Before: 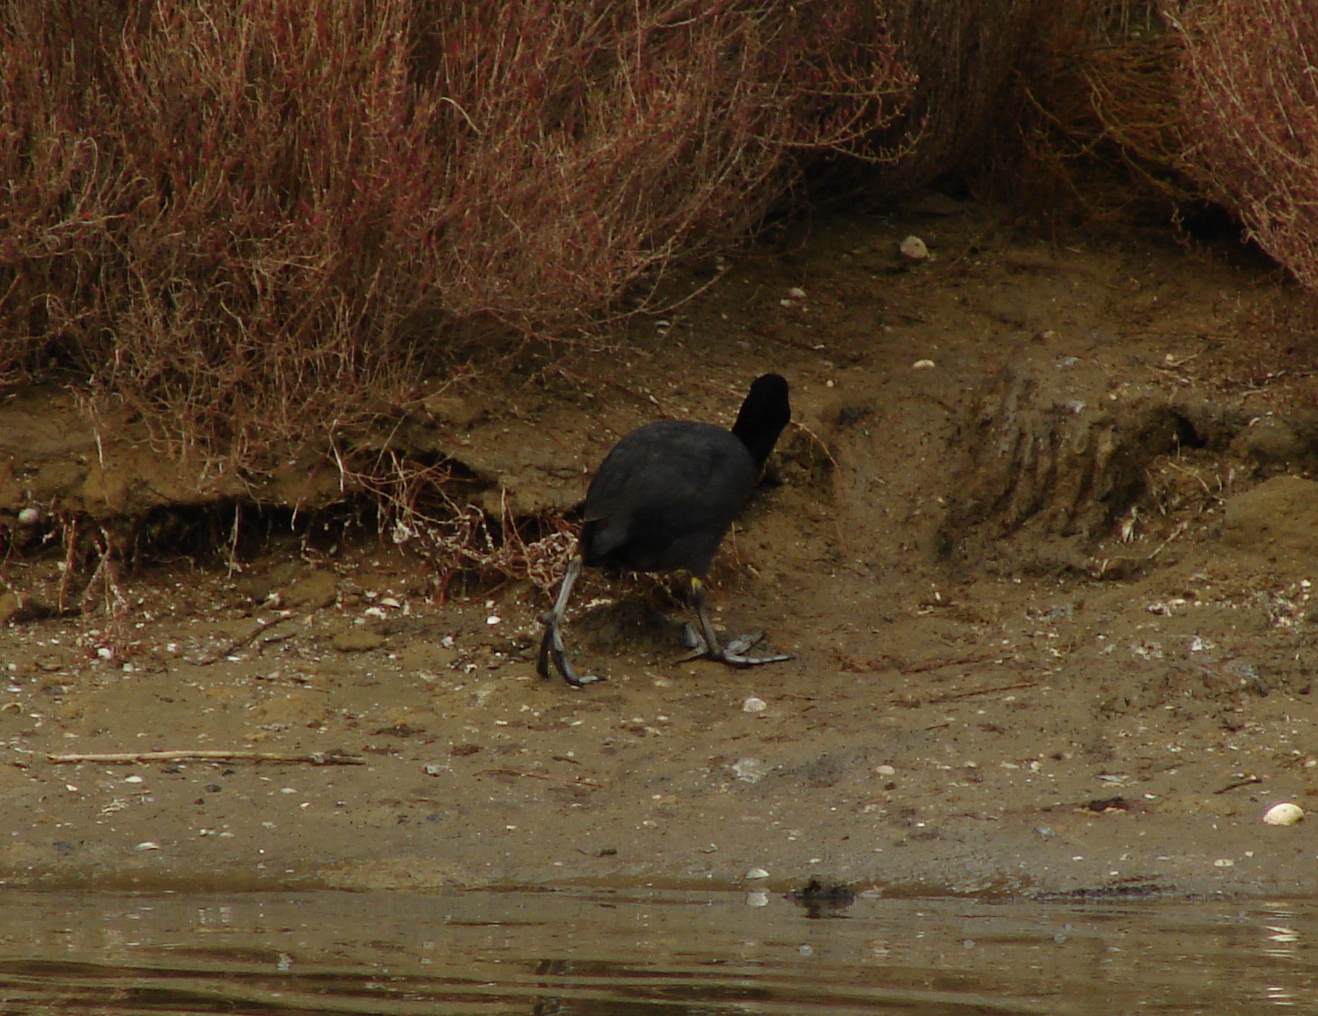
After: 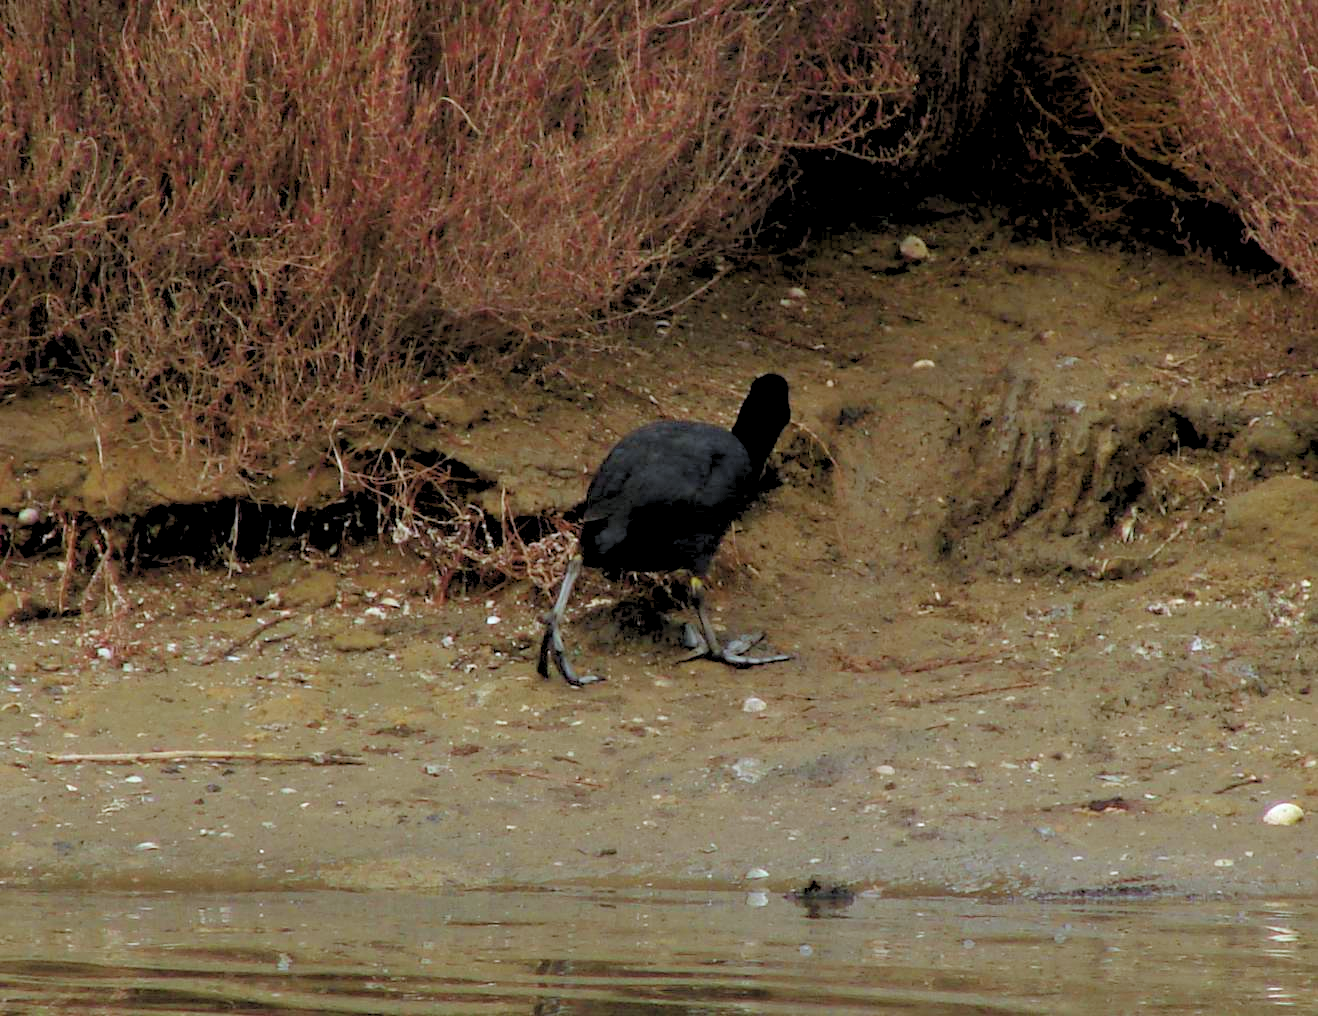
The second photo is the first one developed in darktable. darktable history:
color balance rgb: on, module defaults
exposure: black level correction 0, exposure 0.6 EV, compensate highlight preservation false
color calibration: output R [0.994, 0.059, -0.119, 0], output G [-0.036, 1.09, -0.119, 0], output B [0.078, -0.108, 0.961, 0], illuminant custom, x 0.371, y 0.382, temperature 4281.14 K
rgb levels: preserve colors sum RGB, levels [[0.038, 0.433, 0.934], [0, 0.5, 1], [0, 0.5, 1]]
